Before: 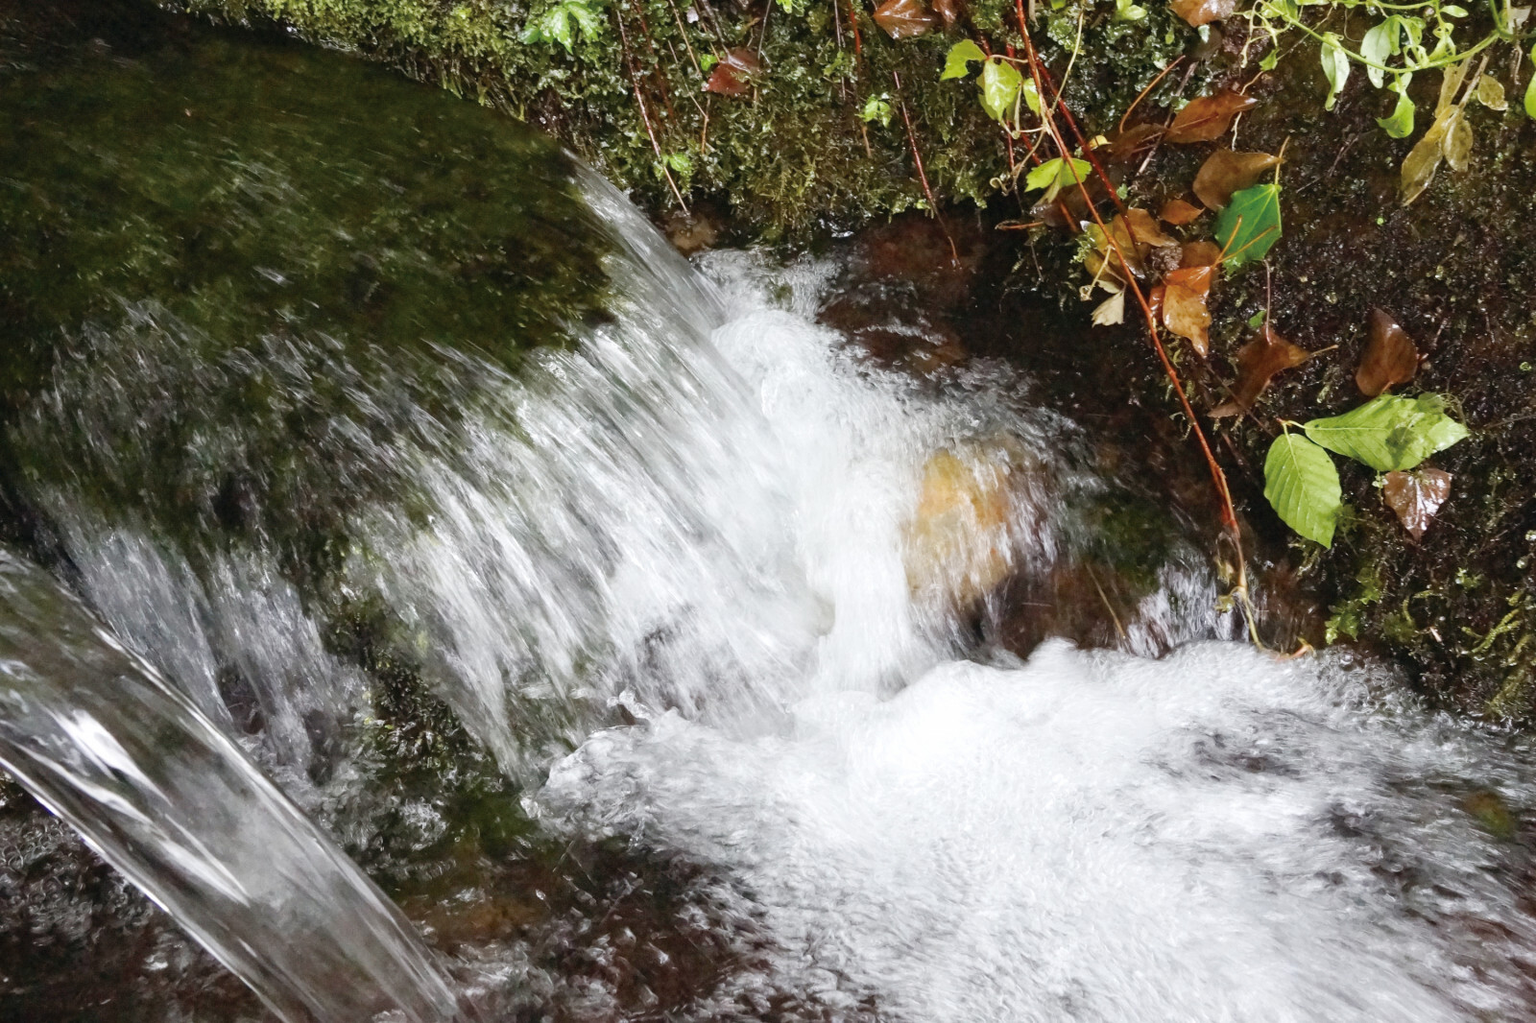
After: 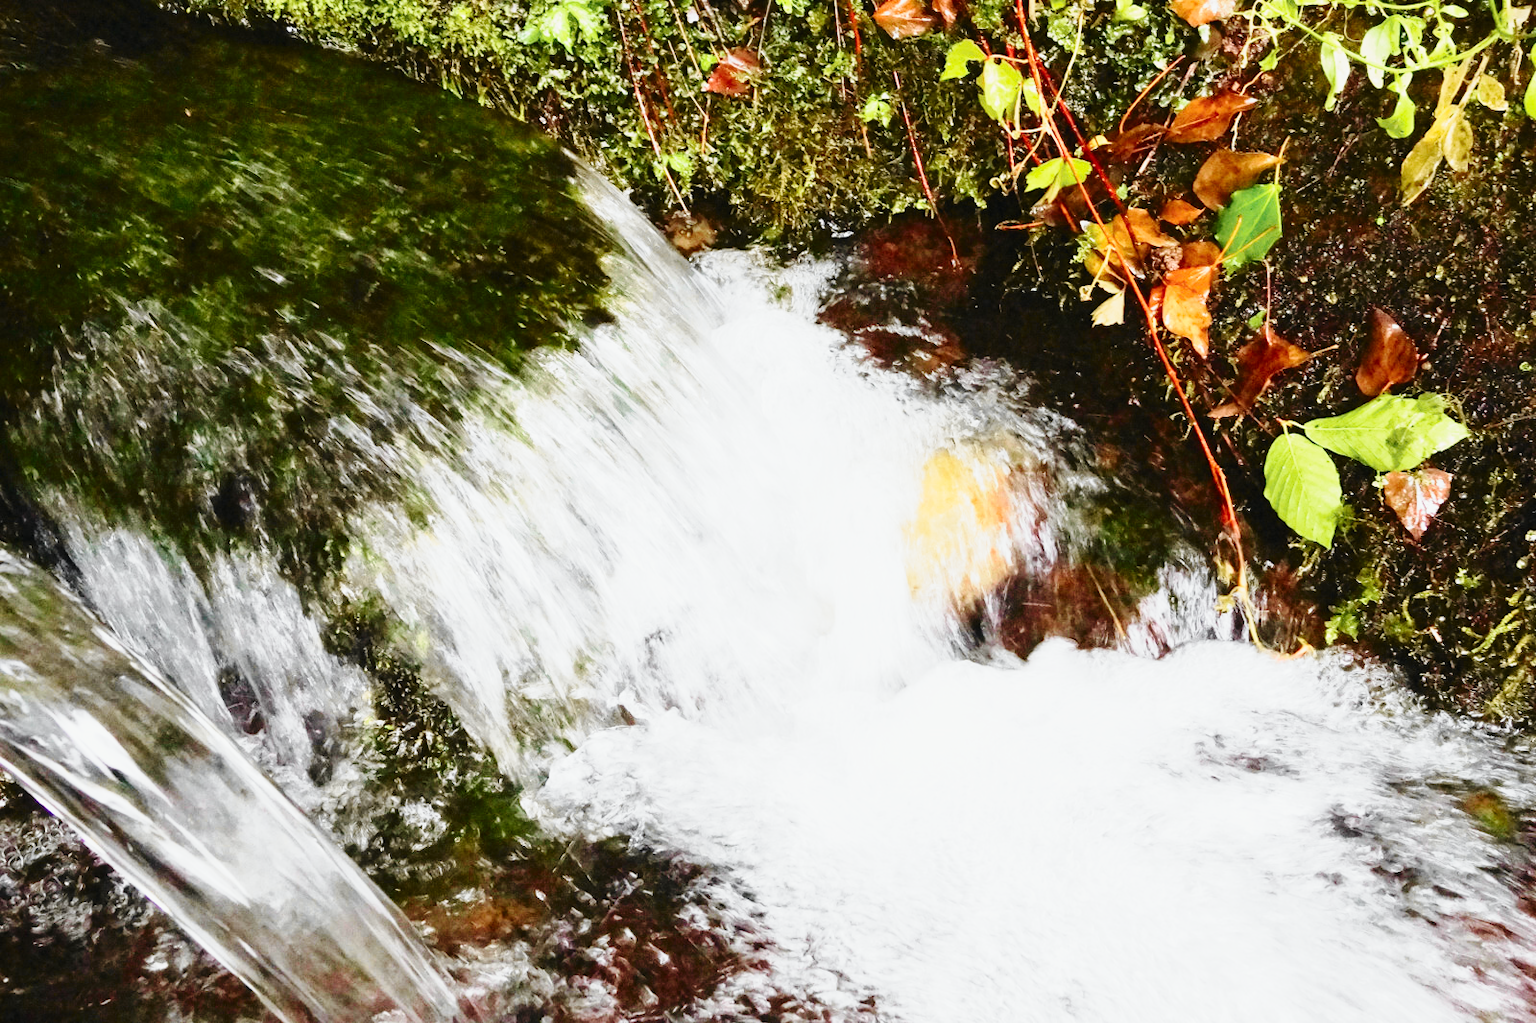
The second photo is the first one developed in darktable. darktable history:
base curve: curves: ch0 [(0, 0) (0.028, 0.03) (0.121, 0.232) (0.46, 0.748) (0.859, 0.968) (1, 1)], preserve colors none
tone curve: curves: ch0 [(0, 0) (0.131, 0.116) (0.316, 0.345) (0.501, 0.584) (0.629, 0.732) (0.812, 0.888) (1, 0.974)]; ch1 [(0, 0) (0.366, 0.367) (0.475, 0.462) (0.494, 0.496) (0.504, 0.499) (0.553, 0.584) (1, 1)]; ch2 [(0, 0) (0.333, 0.346) (0.375, 0.375) (0.424, 0.43) (0.476, 0.492) (0.502, 0.502) (0.533, 0.556) (0.566, 0.599) (0.614, 0.653) (1, 1)], color space Lab, independent channels, preserve colors none
